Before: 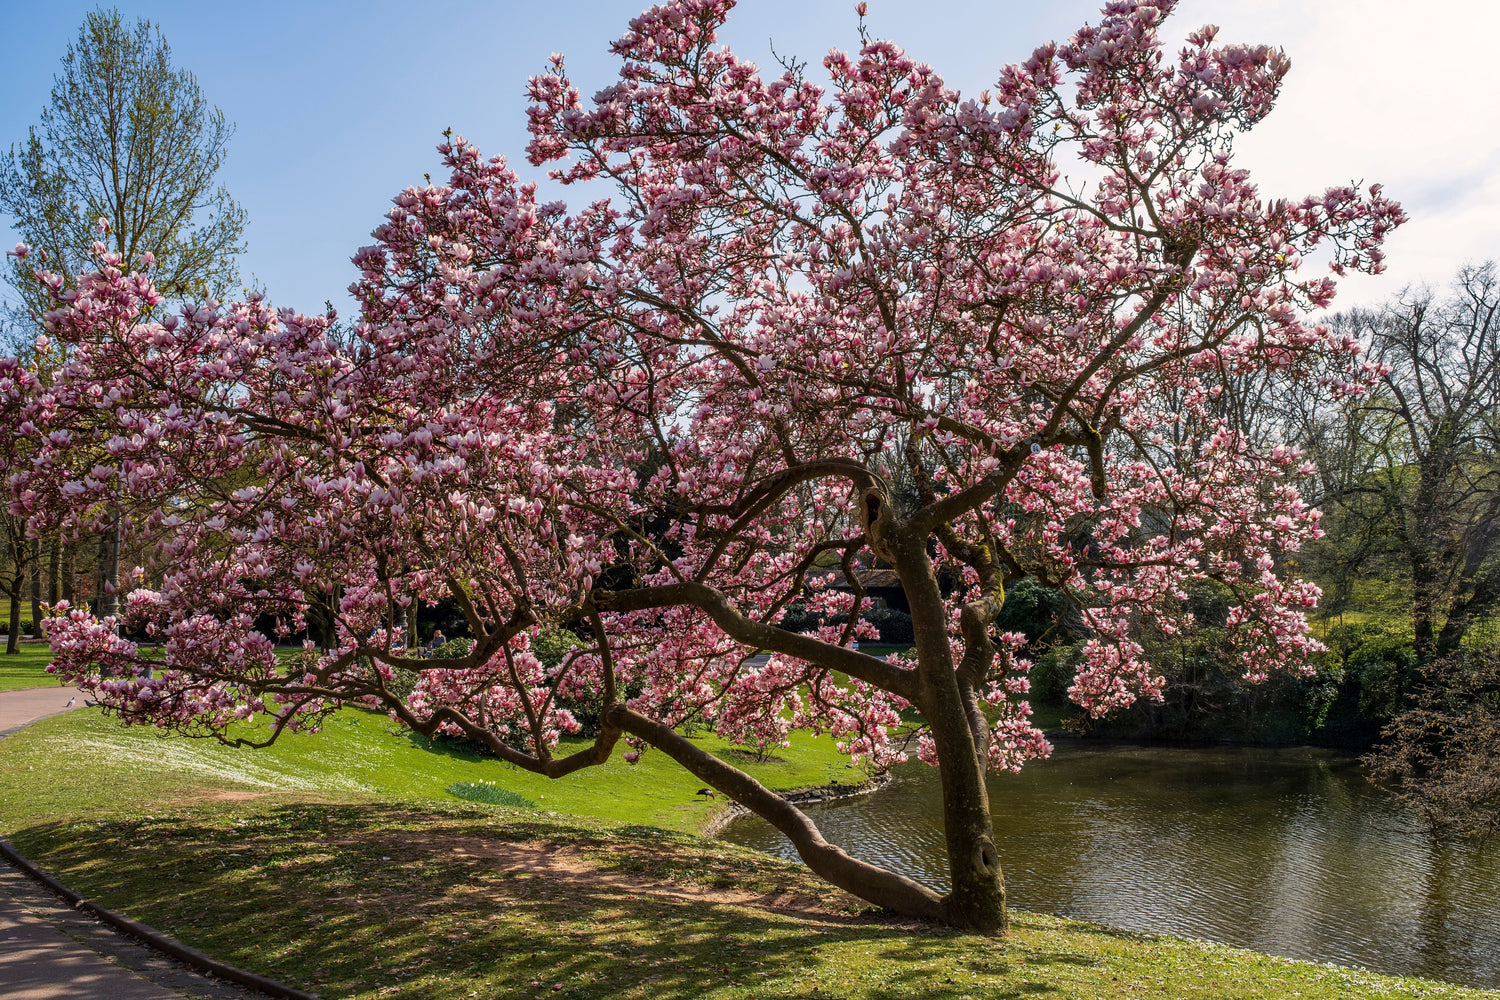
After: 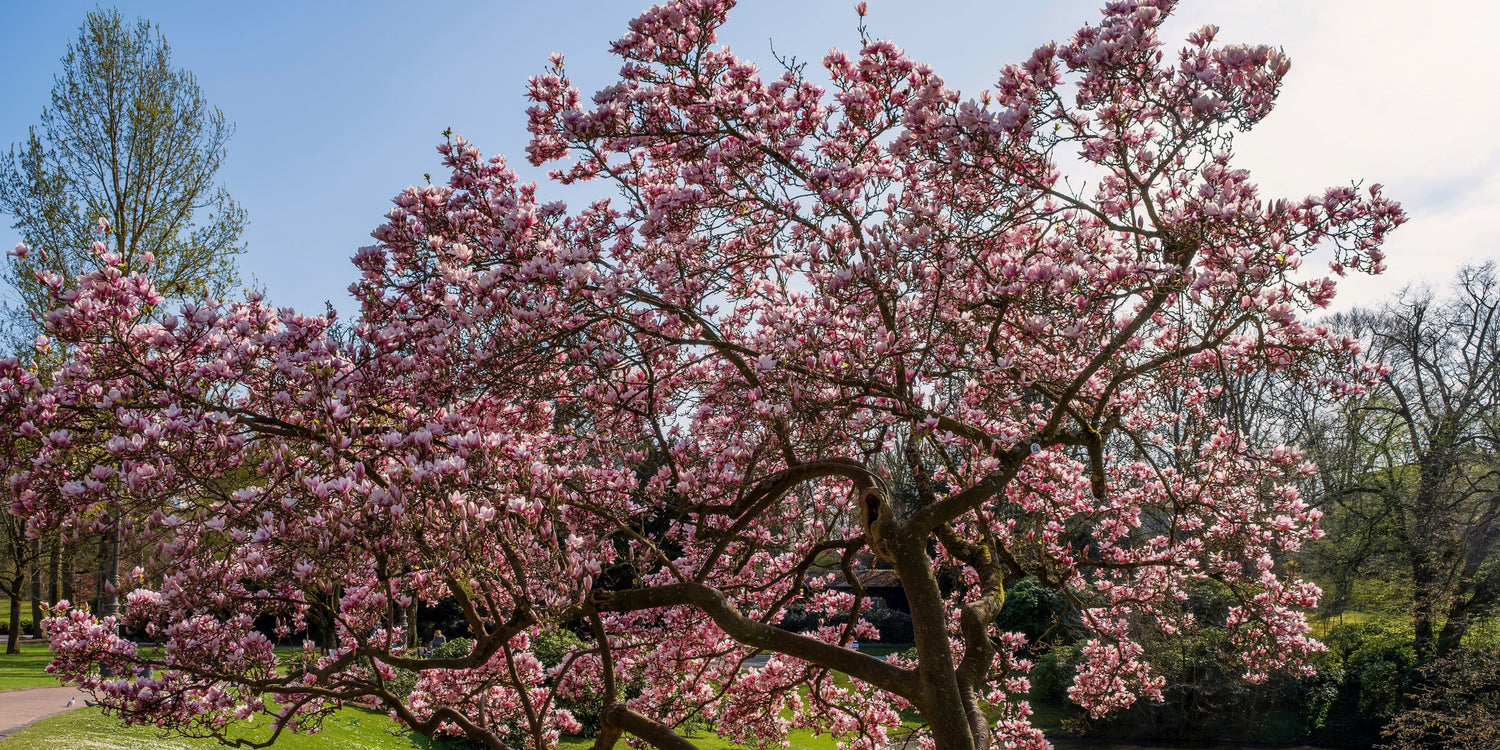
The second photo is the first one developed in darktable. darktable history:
exposure: exposure -0.064 EV, compensate highlight preservation false
crop: bottom 24.988%
